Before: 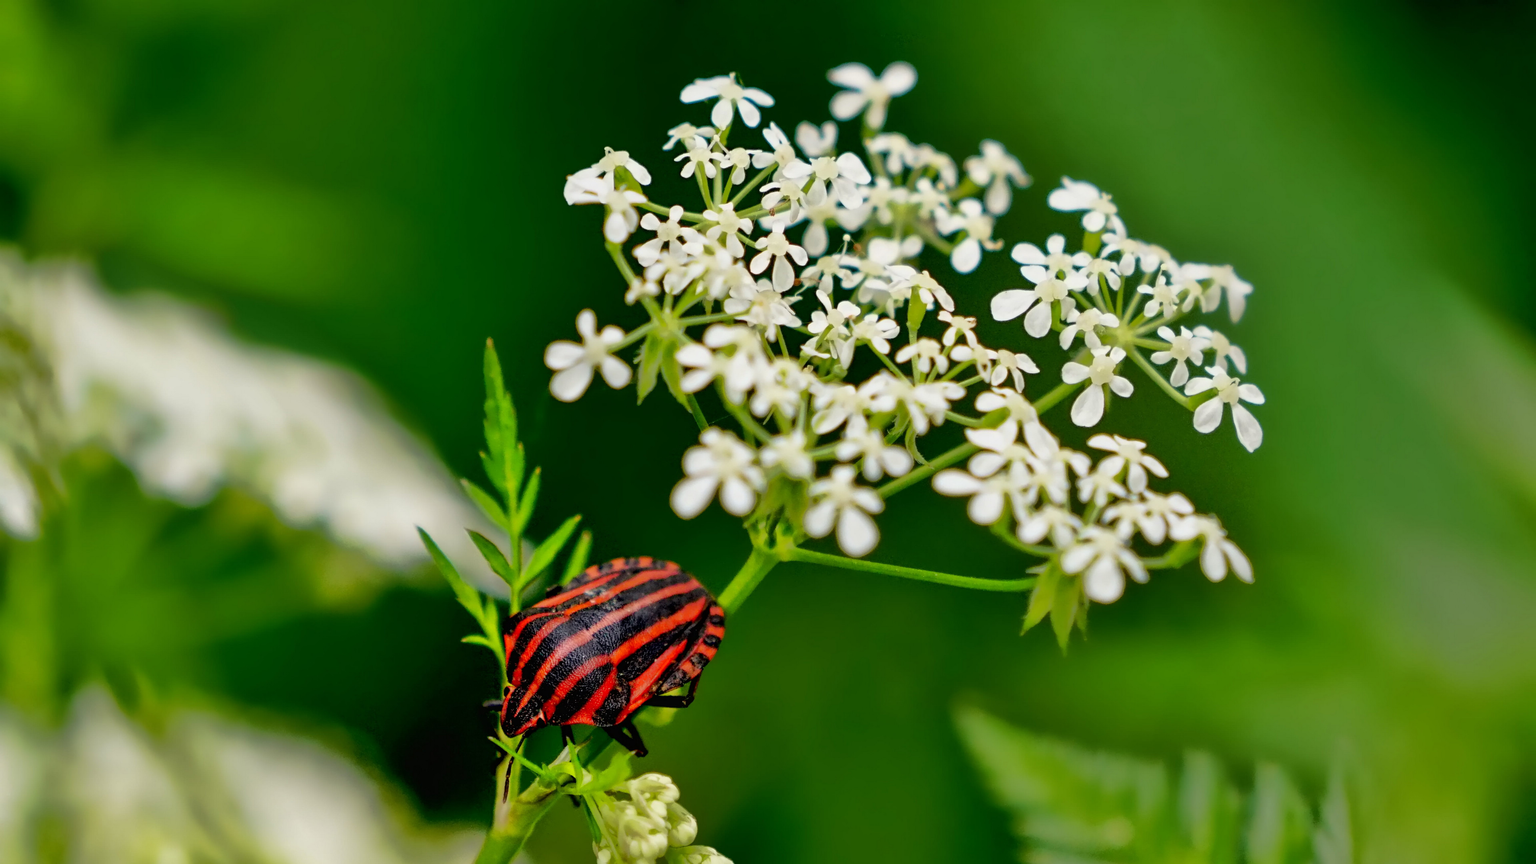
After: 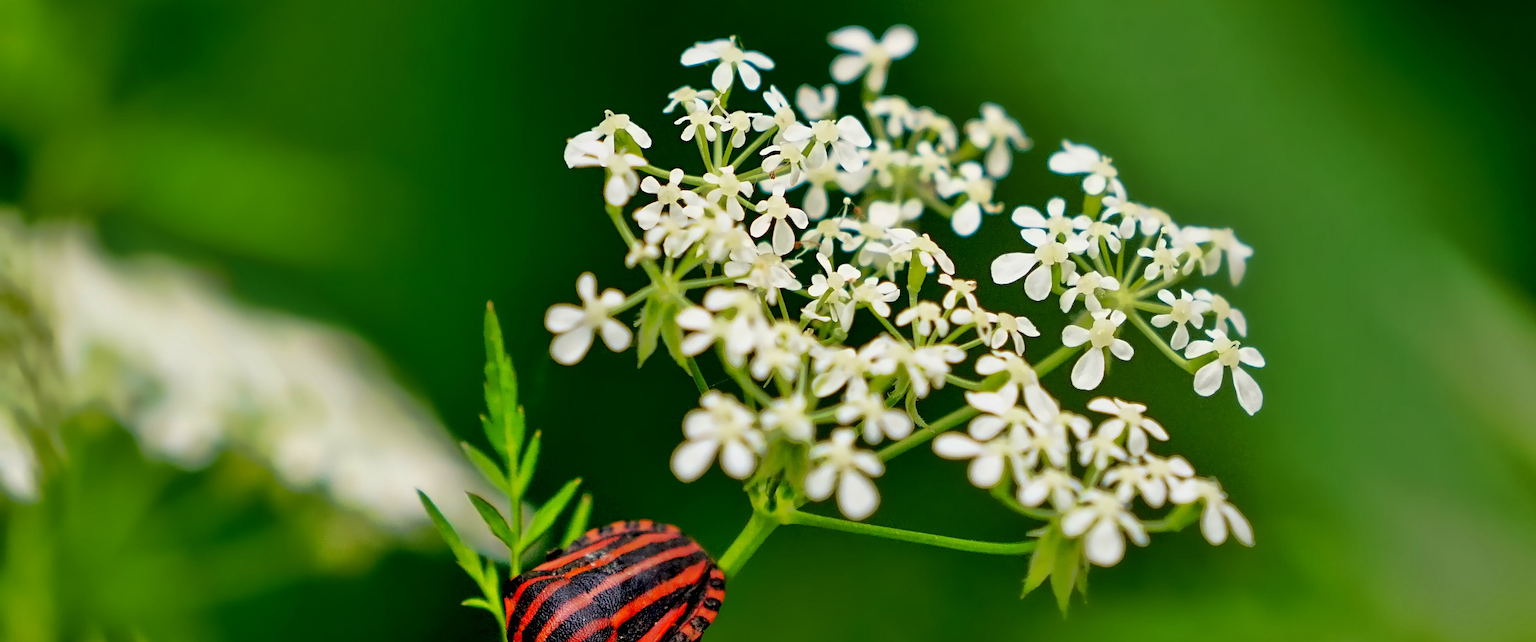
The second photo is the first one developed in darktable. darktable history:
velvia: on, module defaults
tone equalizer: on, module defaults
crop: top 4.334%, bottom 21.31%
sharpen: on, module defaults
